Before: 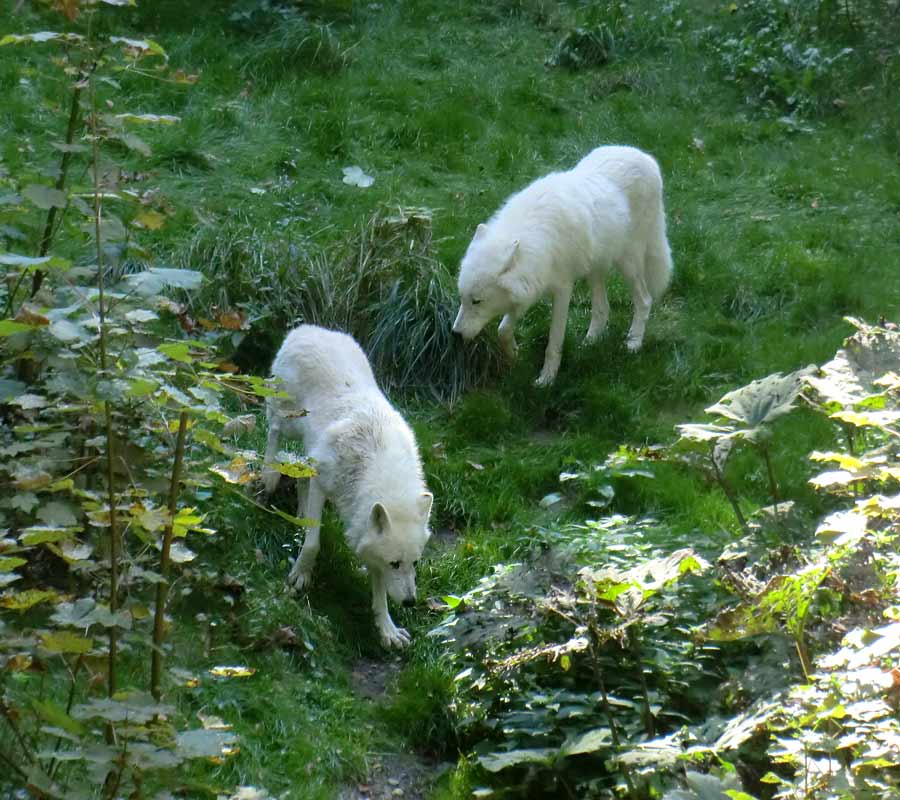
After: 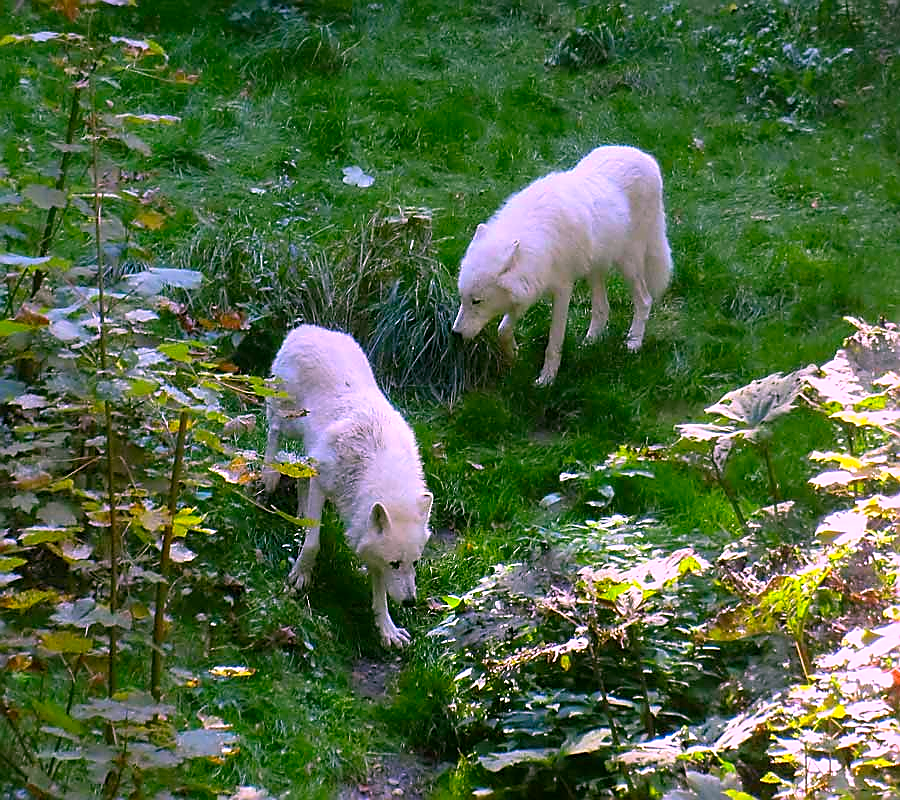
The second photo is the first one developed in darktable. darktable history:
sharpen: radius 1.422, amount 1.261, threshold 0.74
color correction: highlights a* 18.73, highlights b* -12.08, saturation 1.65
